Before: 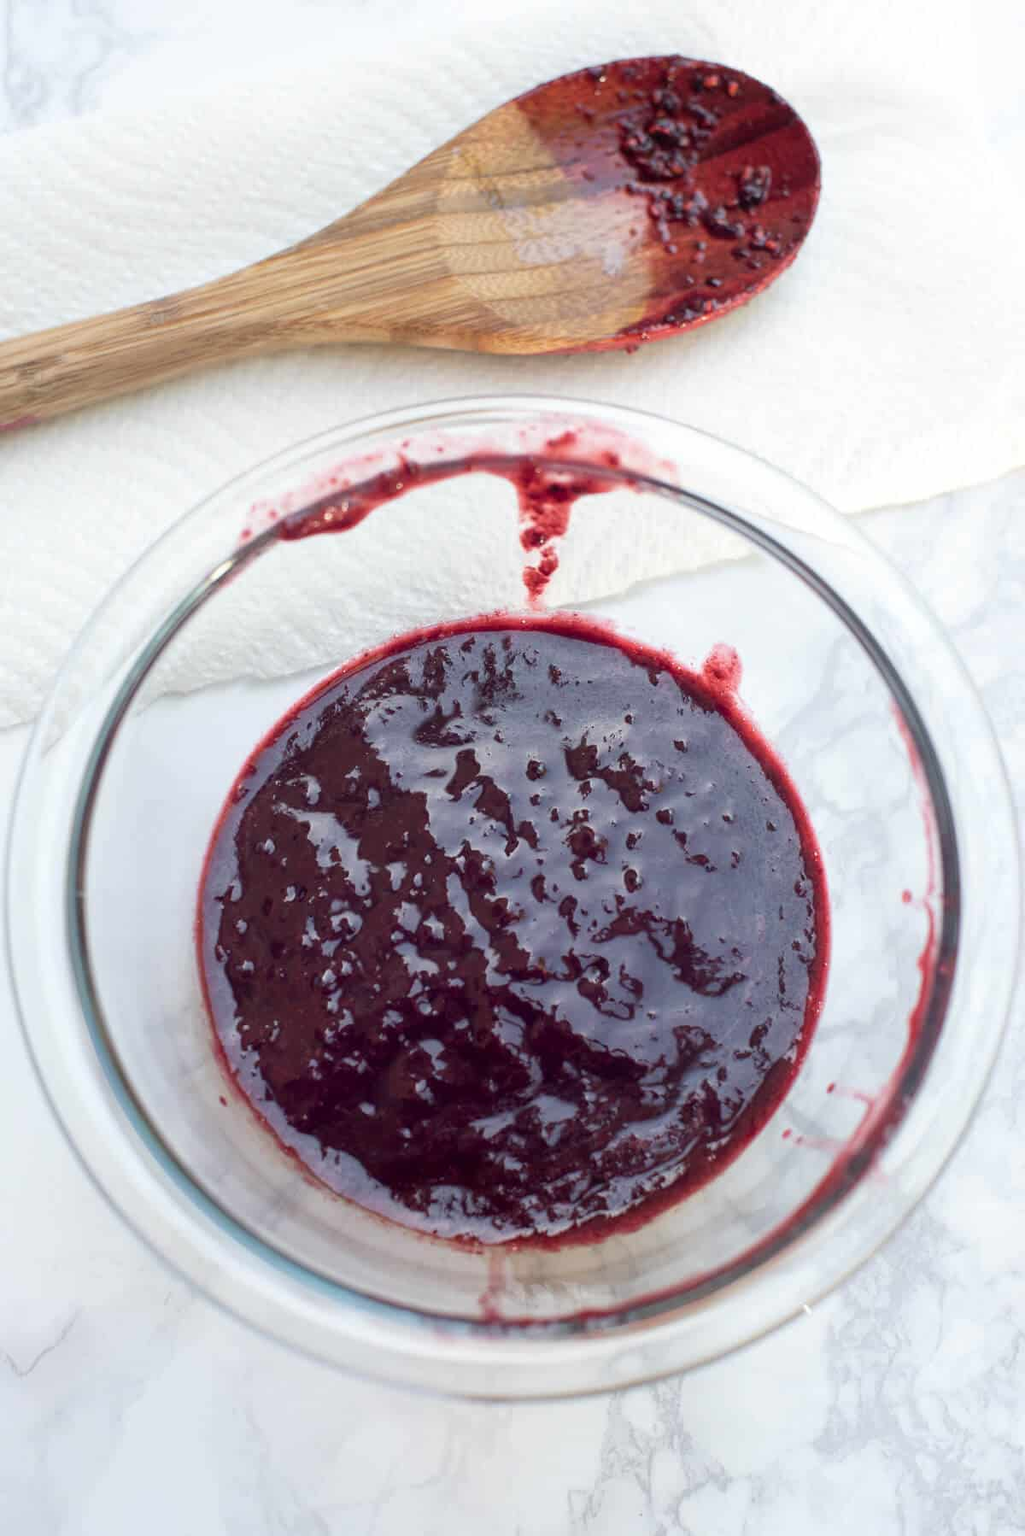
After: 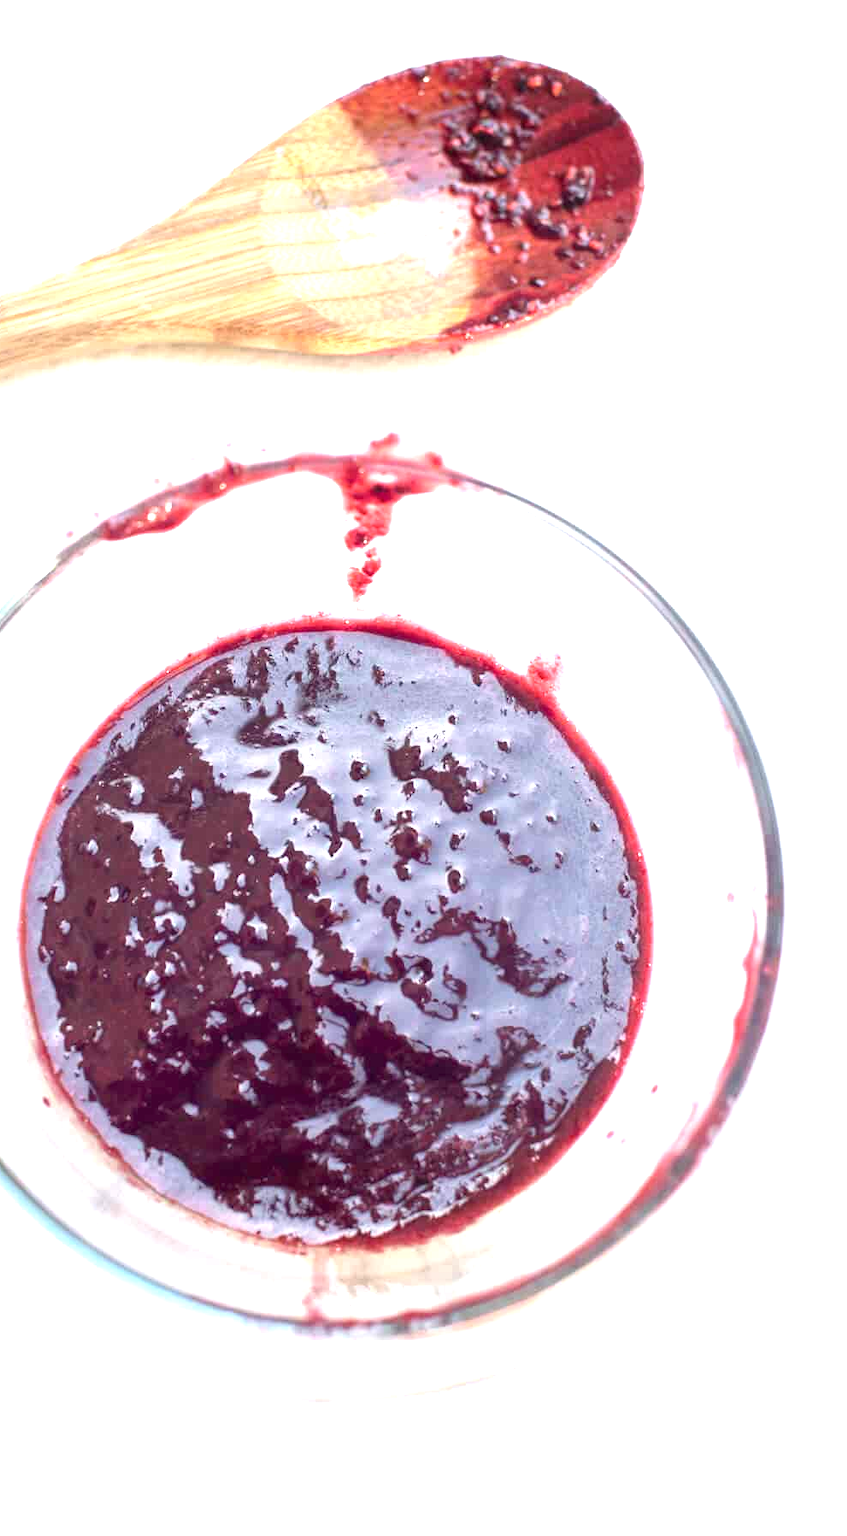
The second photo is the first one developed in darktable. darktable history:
crop: left 17.298%, bottom 0.039%
exposure: black level correction 0, exposure 1.467 EV, compensate highlight preservation false
